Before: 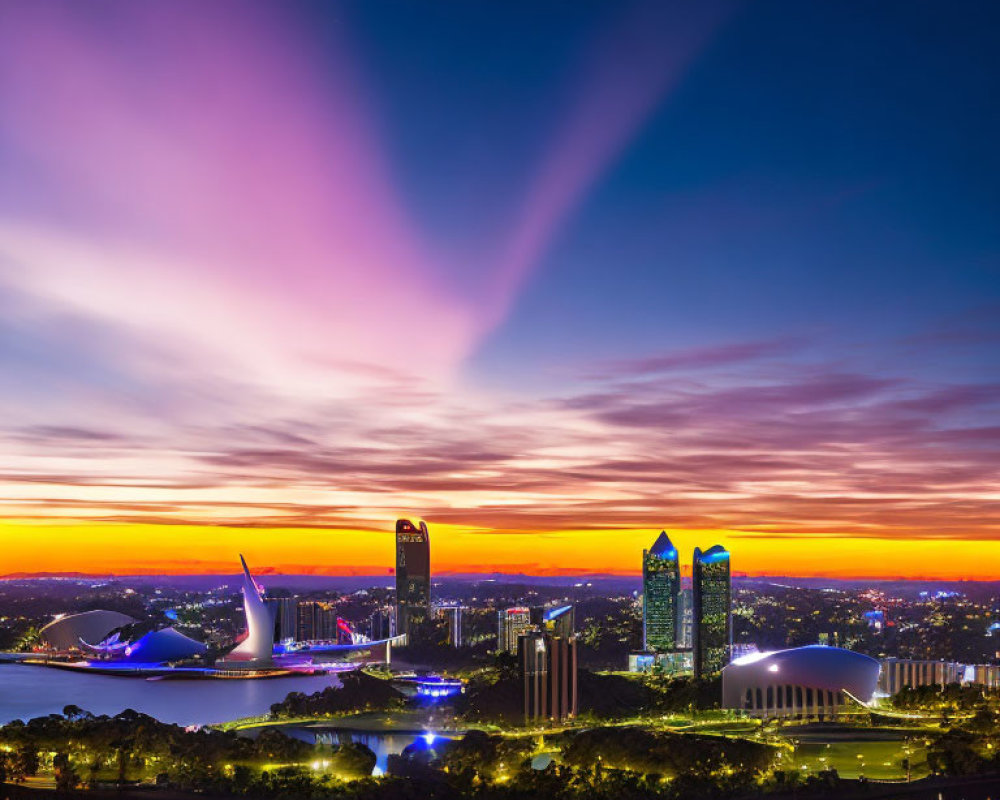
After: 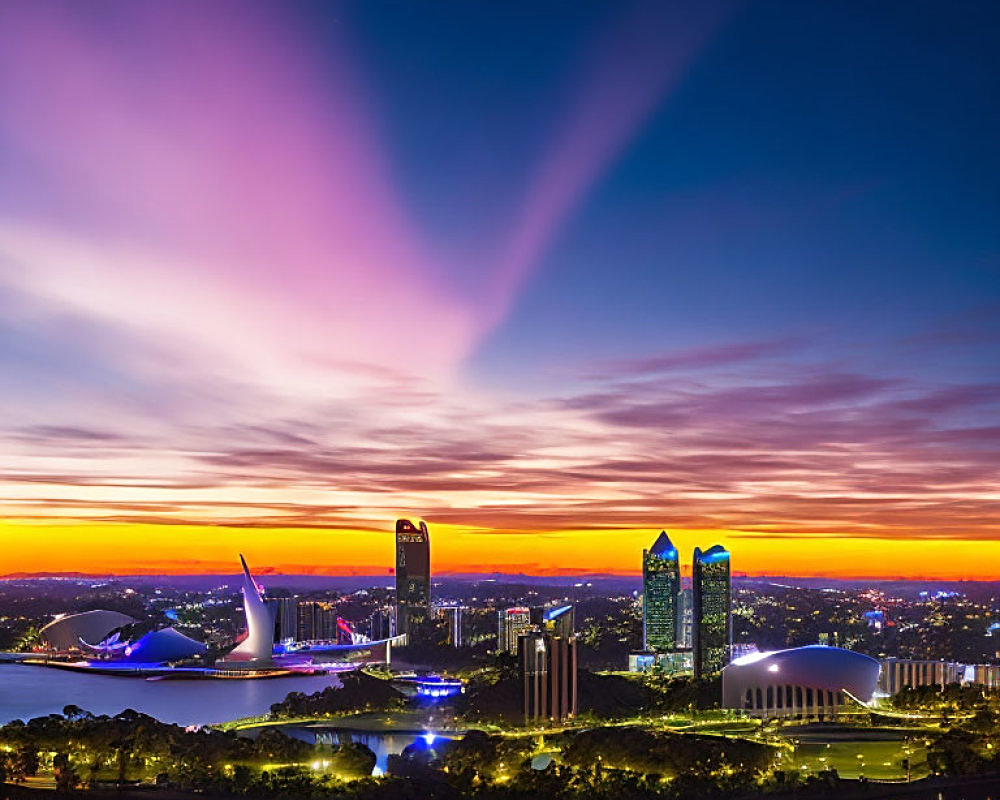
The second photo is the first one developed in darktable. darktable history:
sharpen: radius 1.975
